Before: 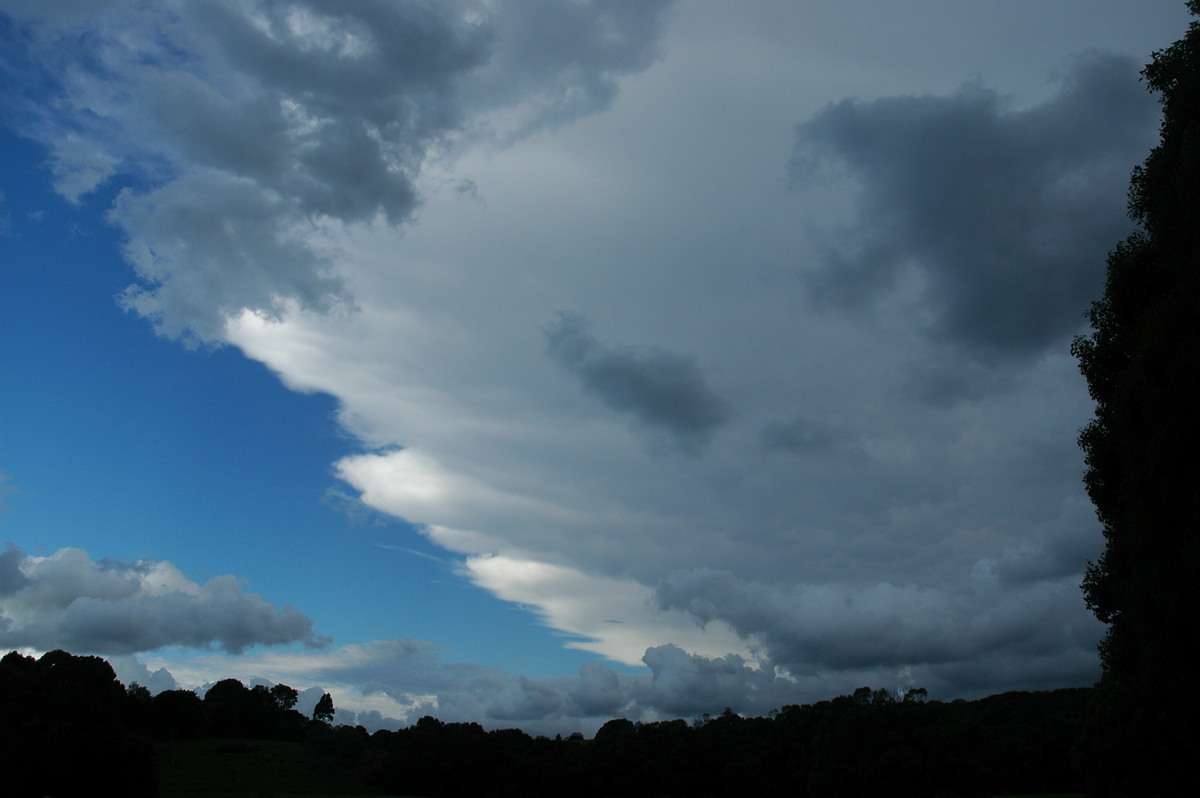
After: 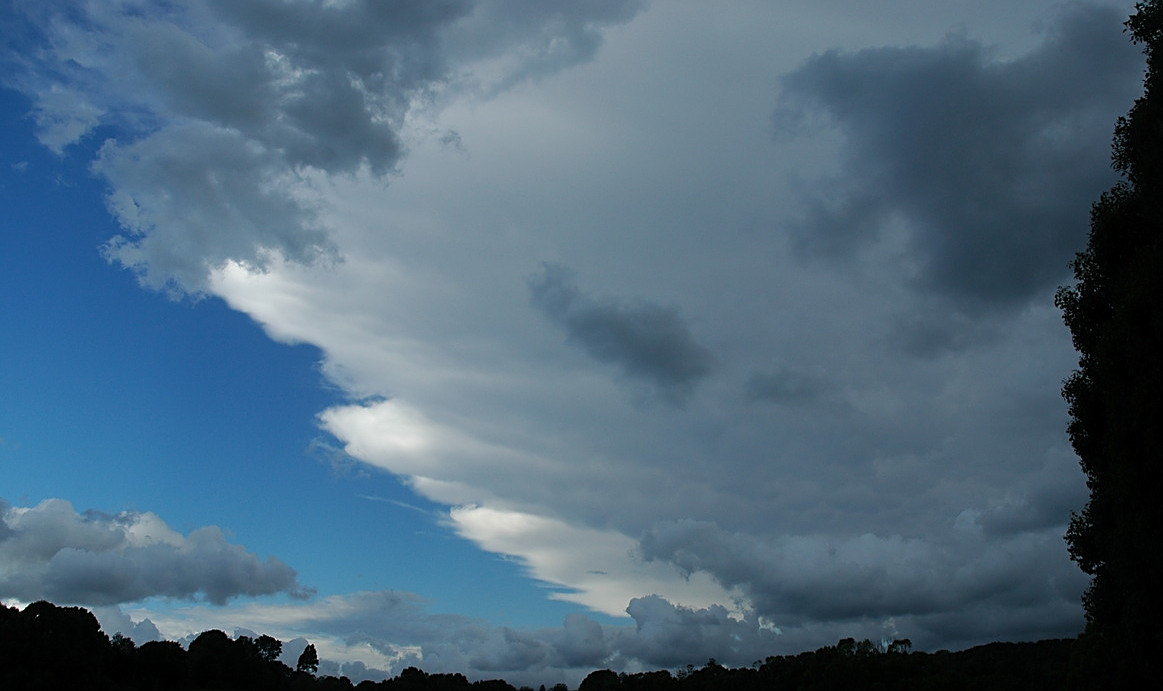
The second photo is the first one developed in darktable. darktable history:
crop: left 1.347%, top 6.152%, right 1.673%, bottom 7.142%
sharpen: on, module defaults
